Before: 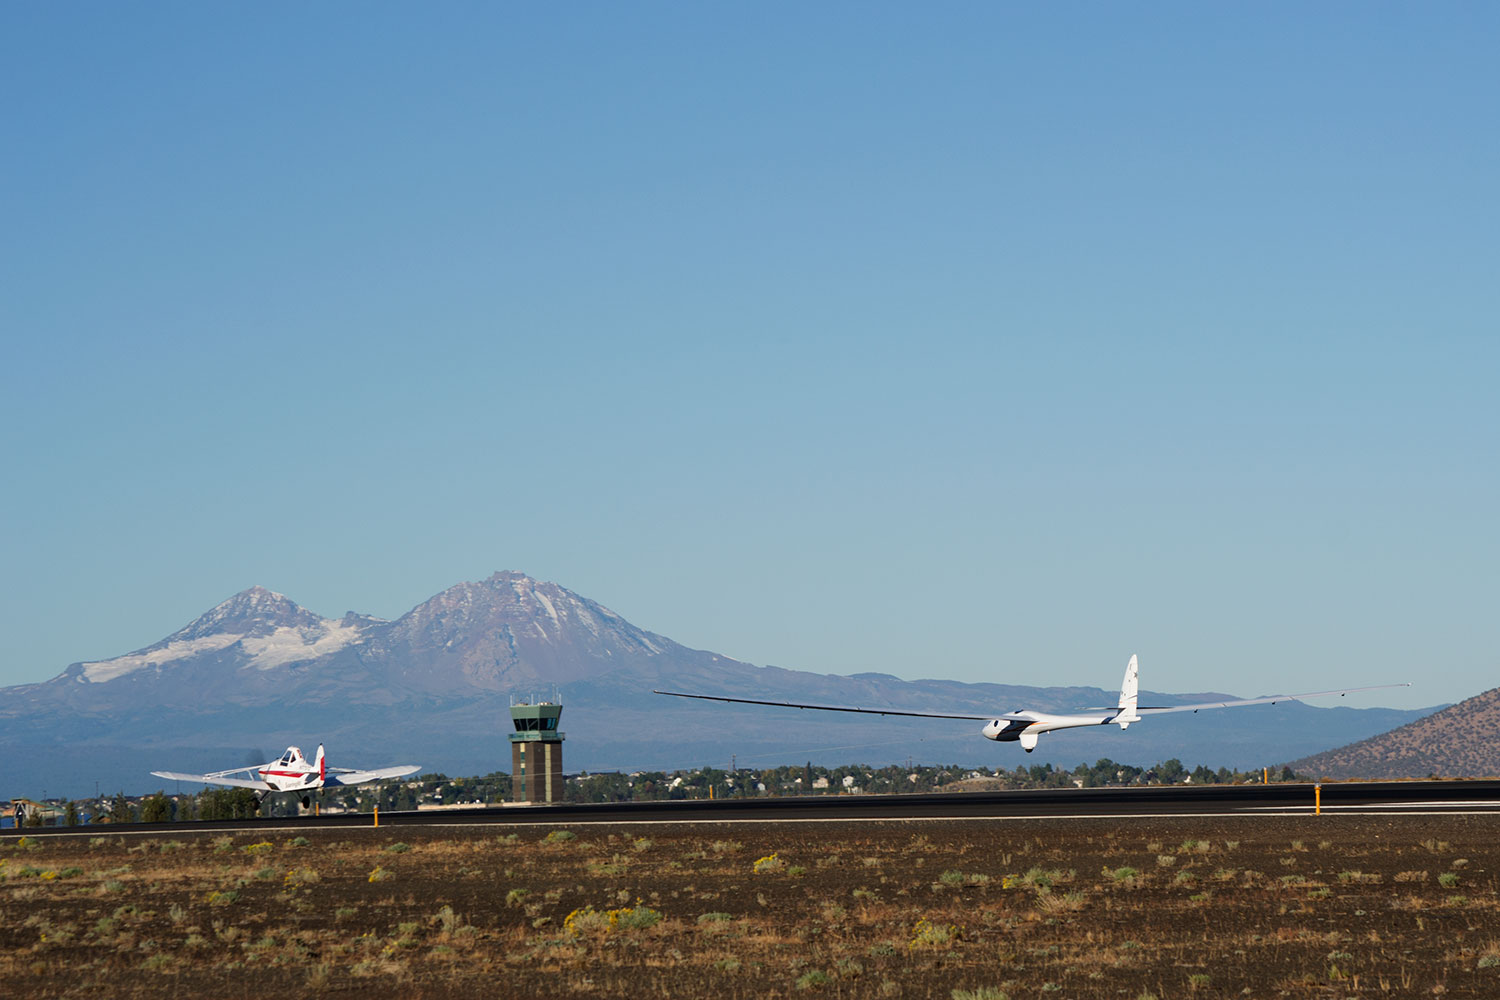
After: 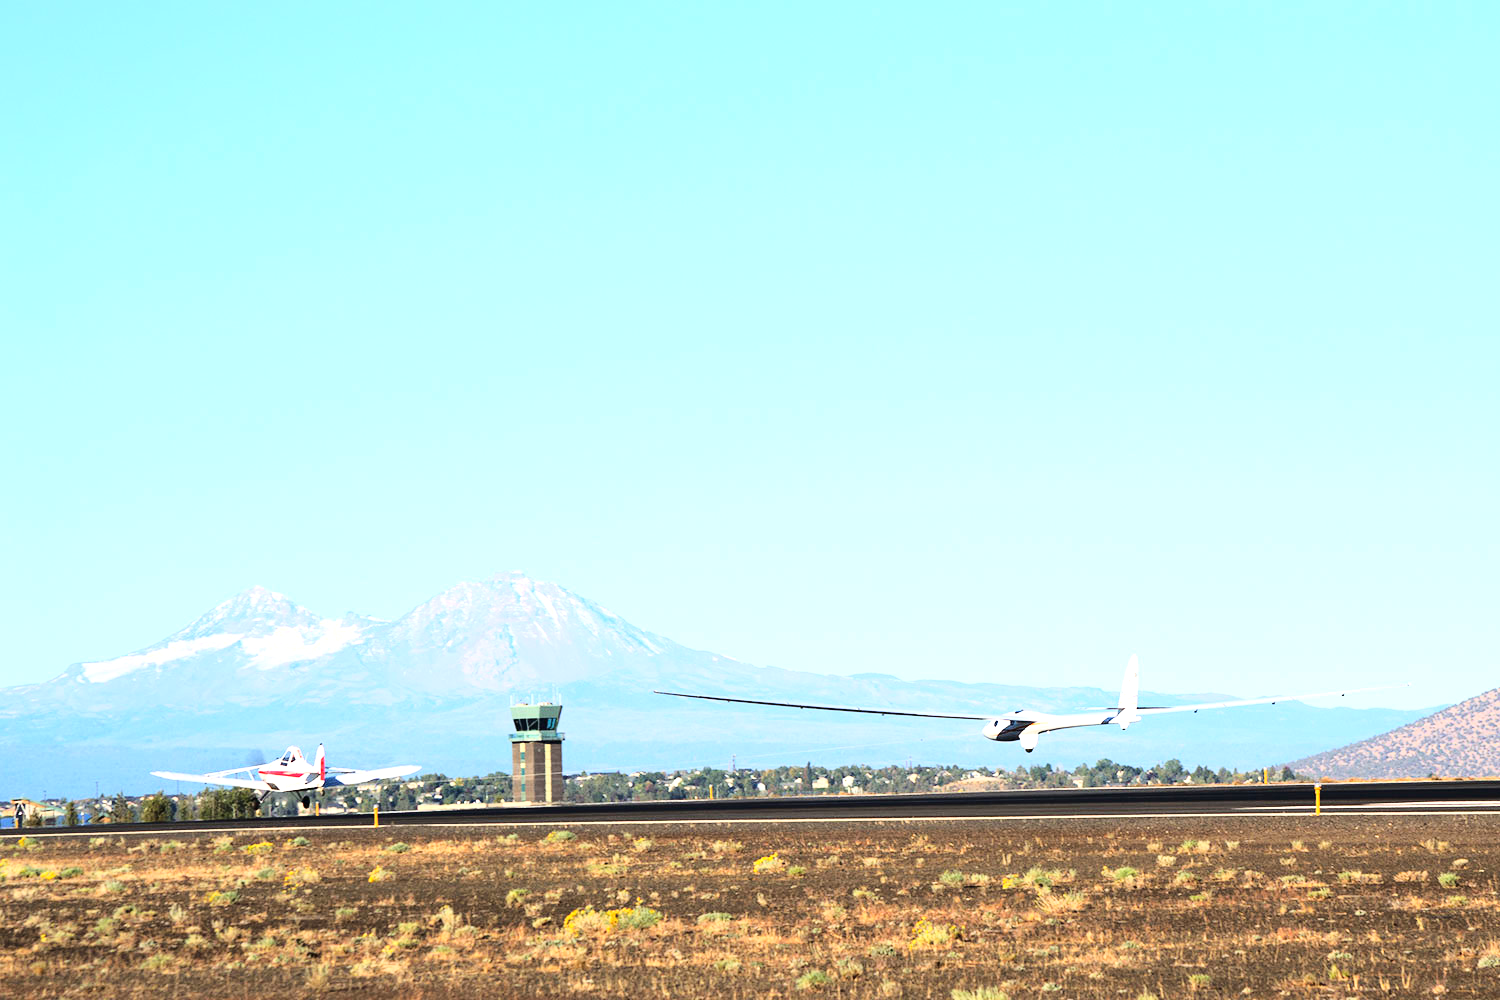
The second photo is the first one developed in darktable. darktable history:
exposure: black level correction 0, exposure 1.336 EV, compensate highlight preservation false
base curve: curves: ch0 [(0, 0) (0.028, 0.03) (0.121, 0.232) (0.46, 0.748) (0.859, 0.968) (1, 1)]
